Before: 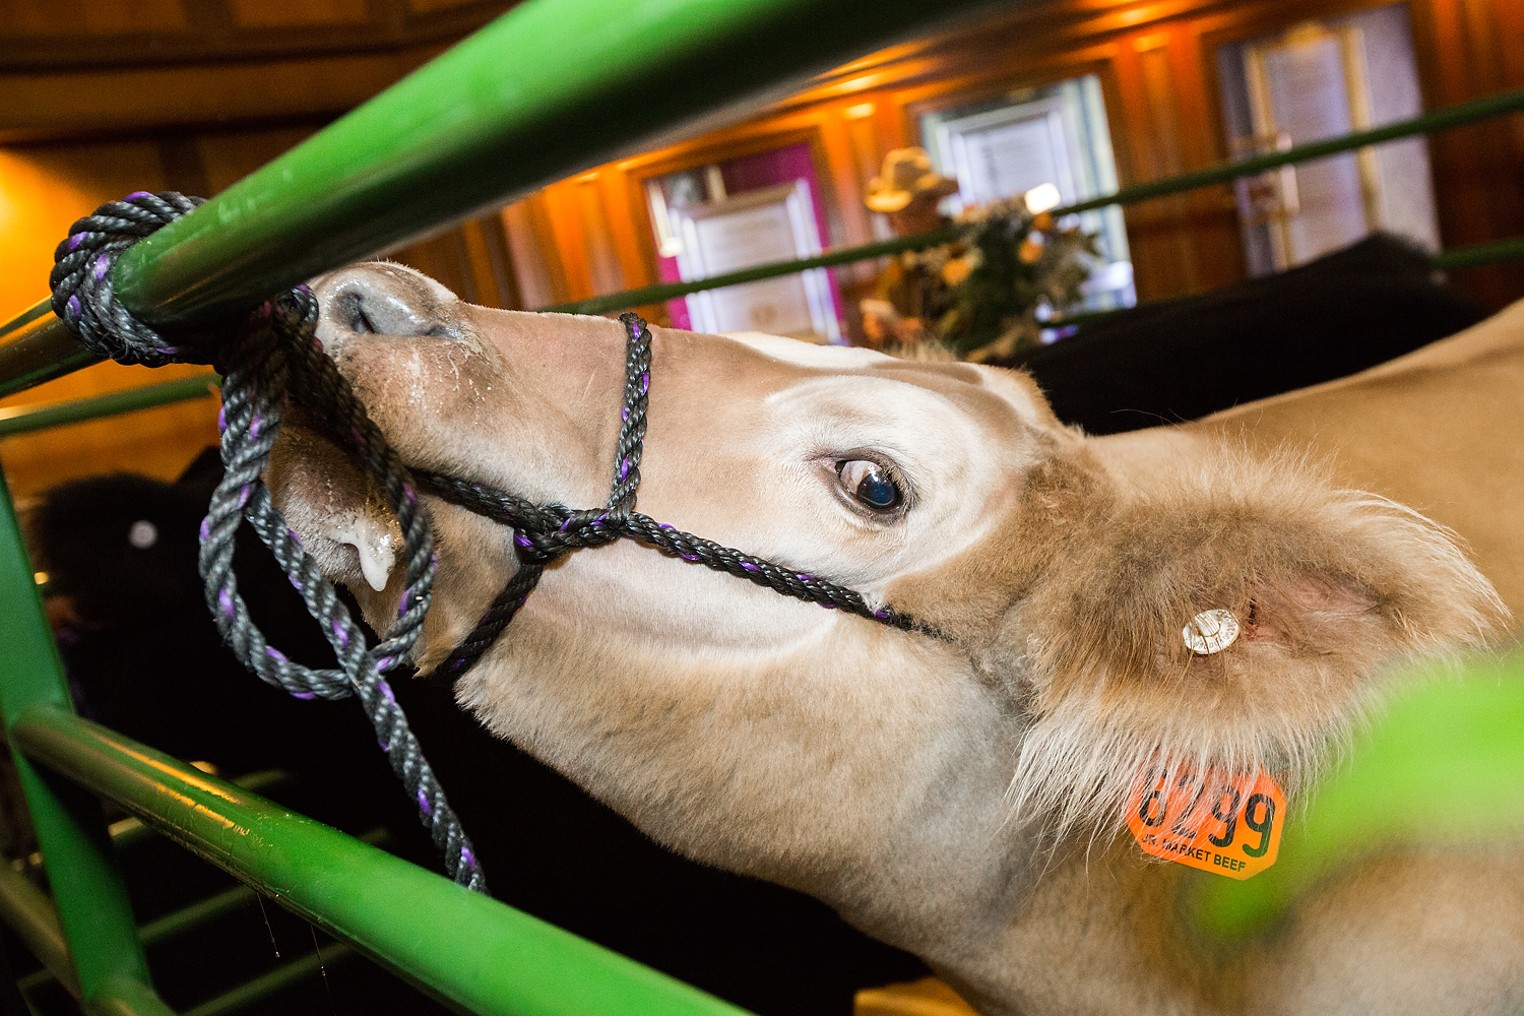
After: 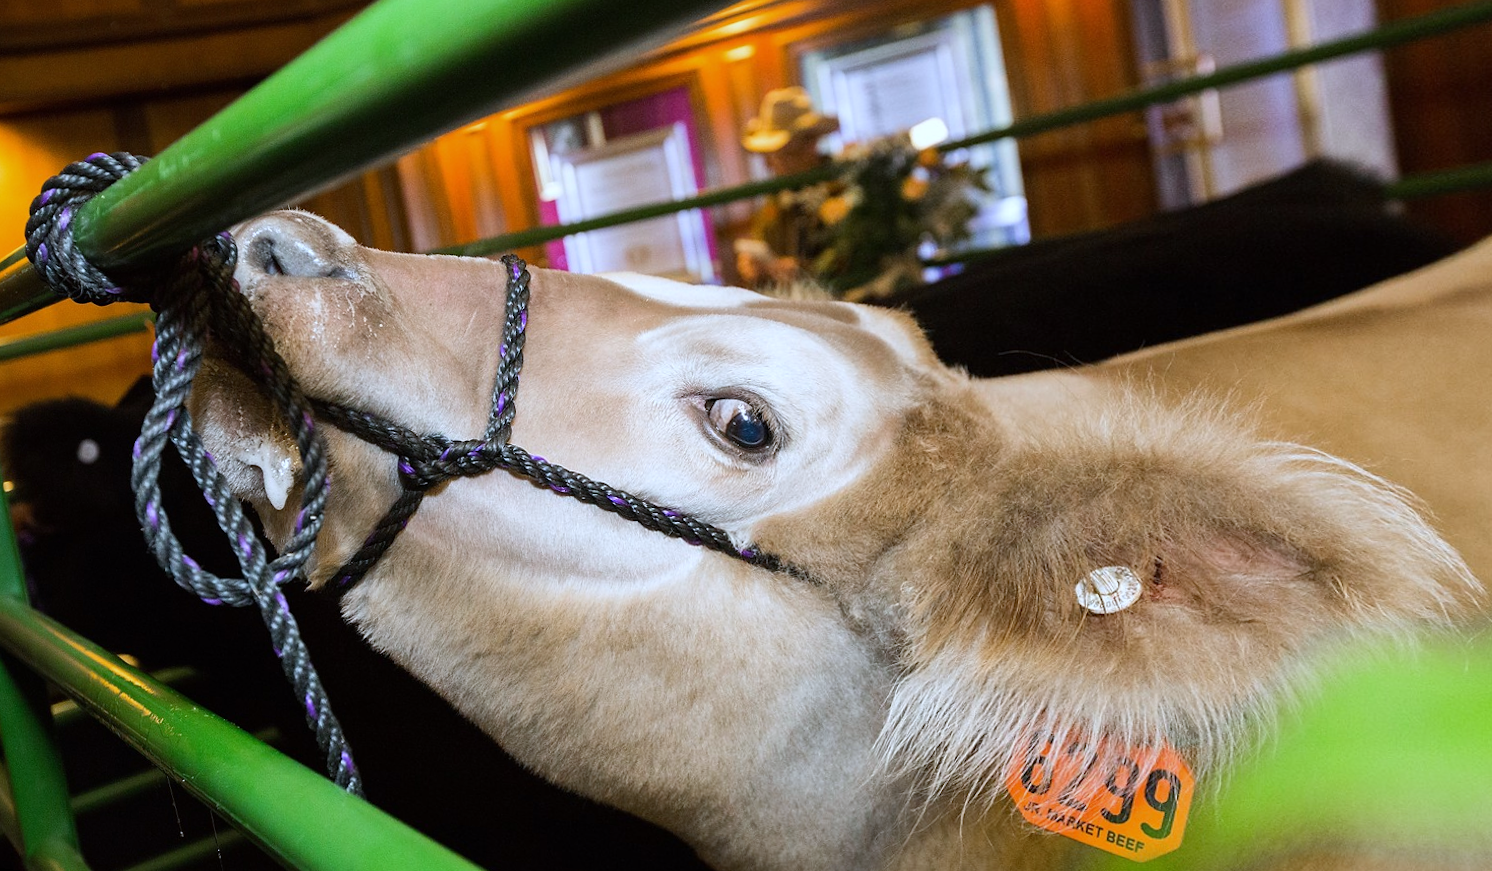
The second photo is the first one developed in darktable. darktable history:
rotate and perspective: rotation 1.69°, lens shift (vertical) -0.023, lens shift (horizontal) -0.291, crop left 0.025, crop right 0.988, crop top 0.092, crop bottom 0.842
white balance: red 0.931, blue 1.11
